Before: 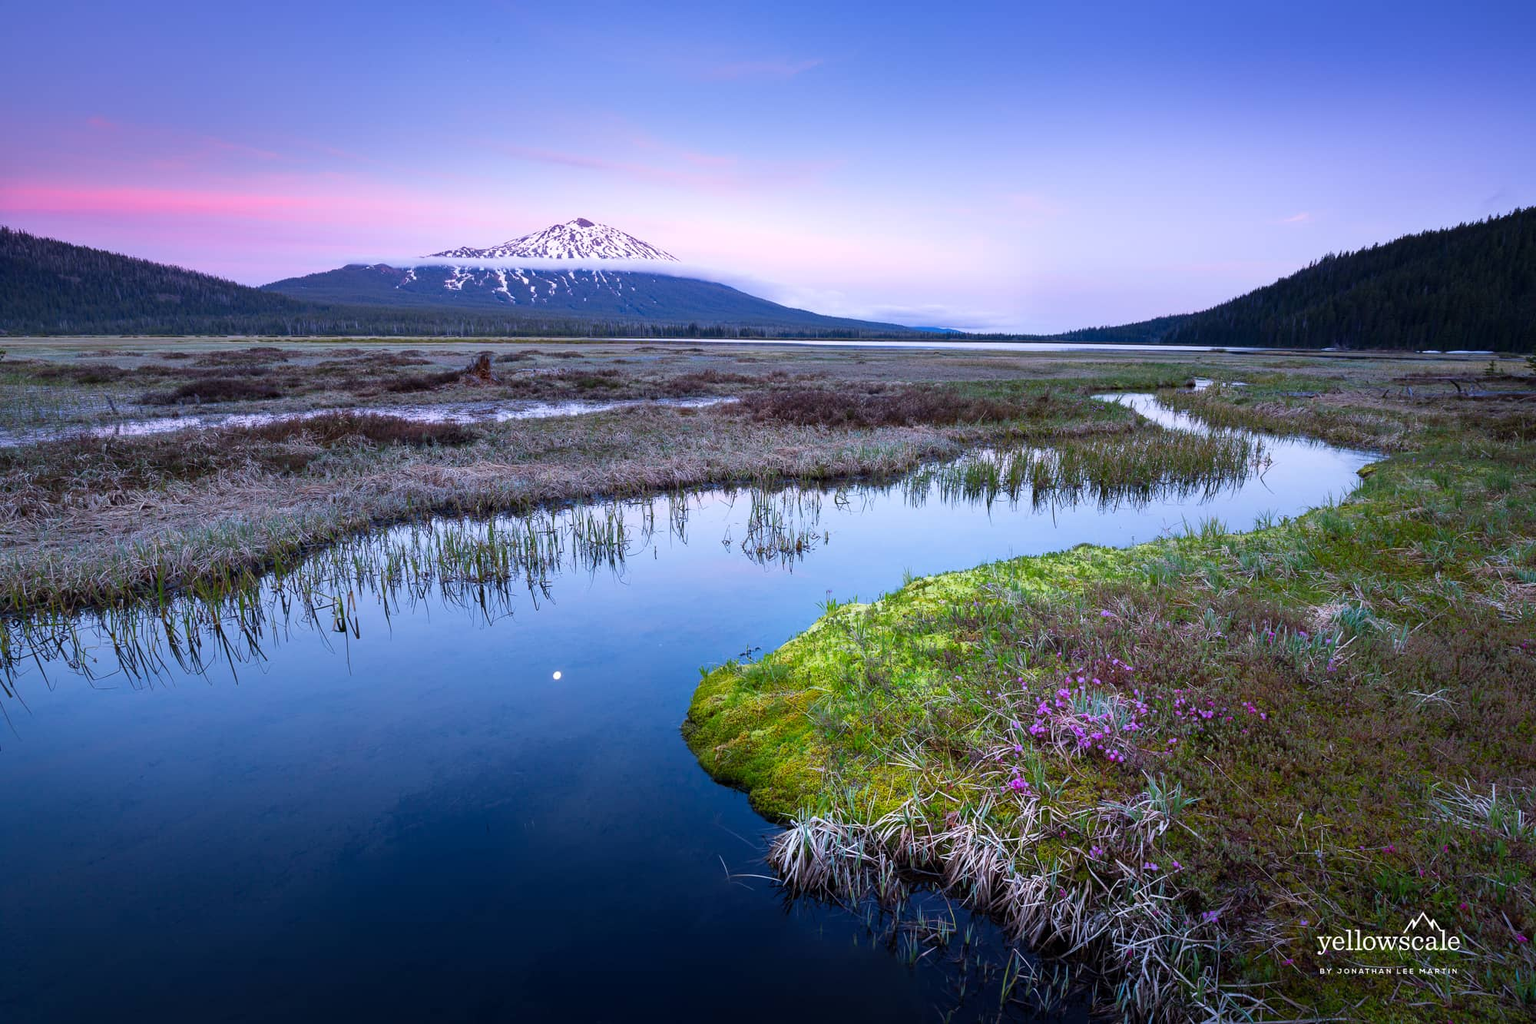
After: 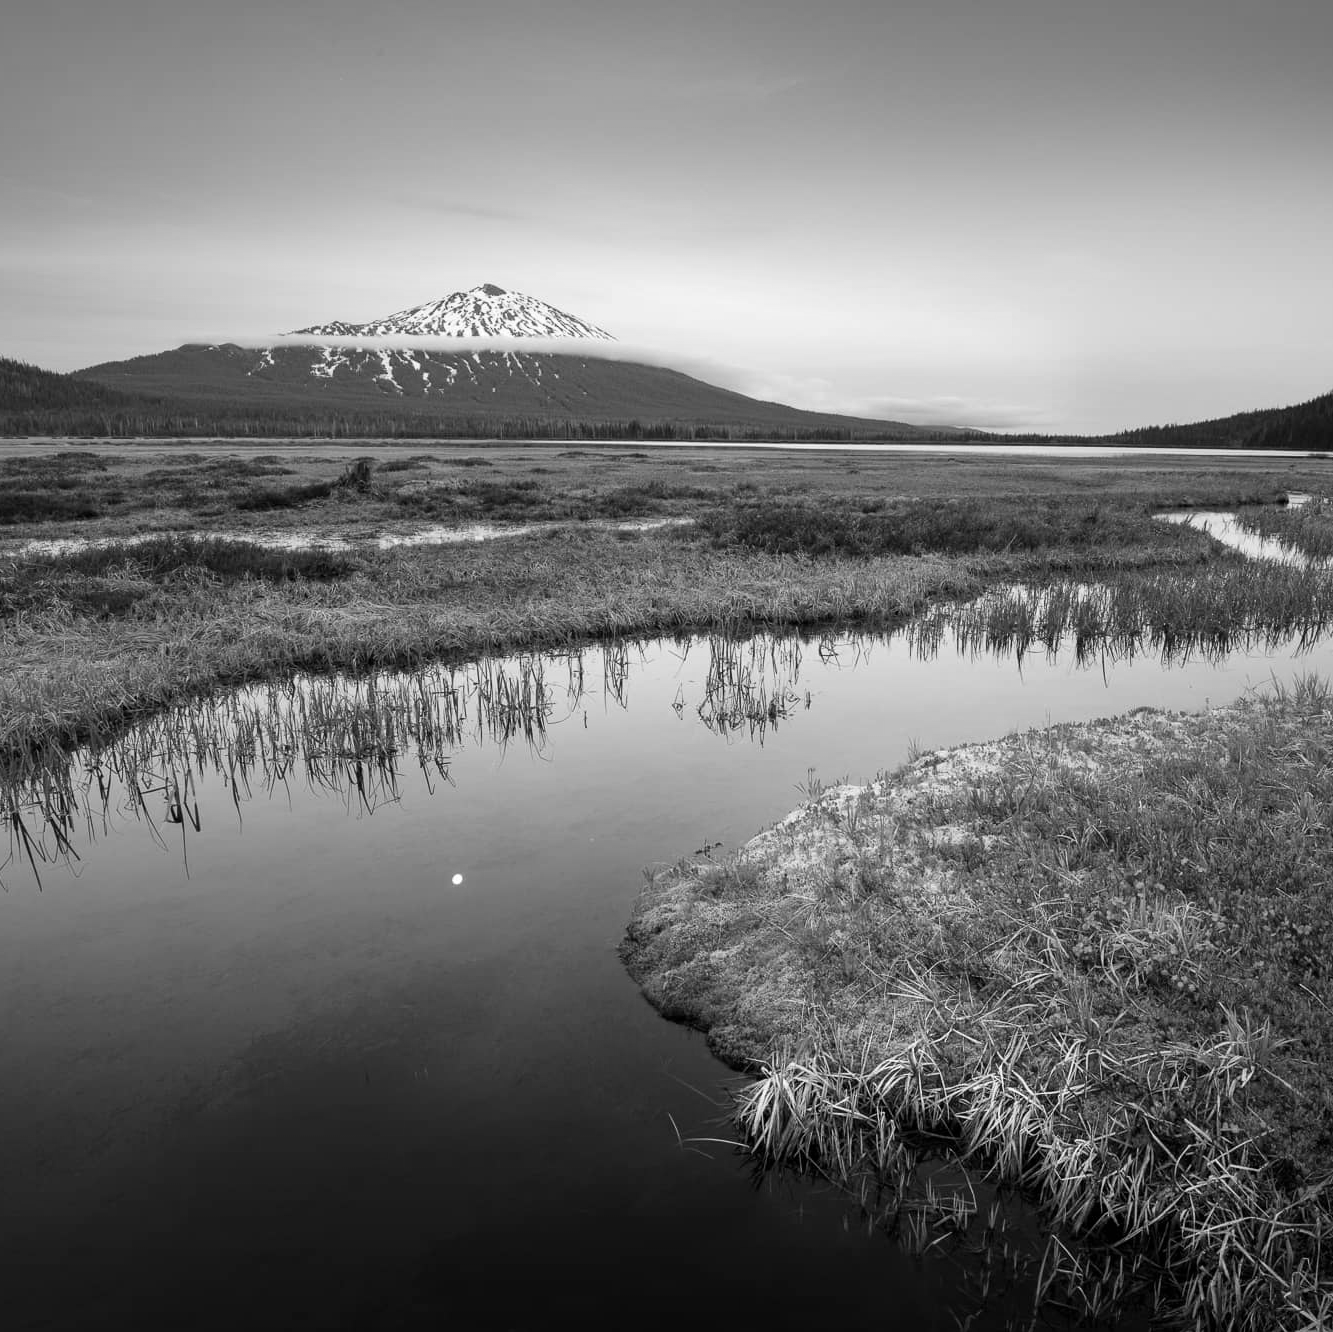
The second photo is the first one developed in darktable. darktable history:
contrast brightness saturation: saturation -1
crop and rotate: left 13.409%, right 19.924%
